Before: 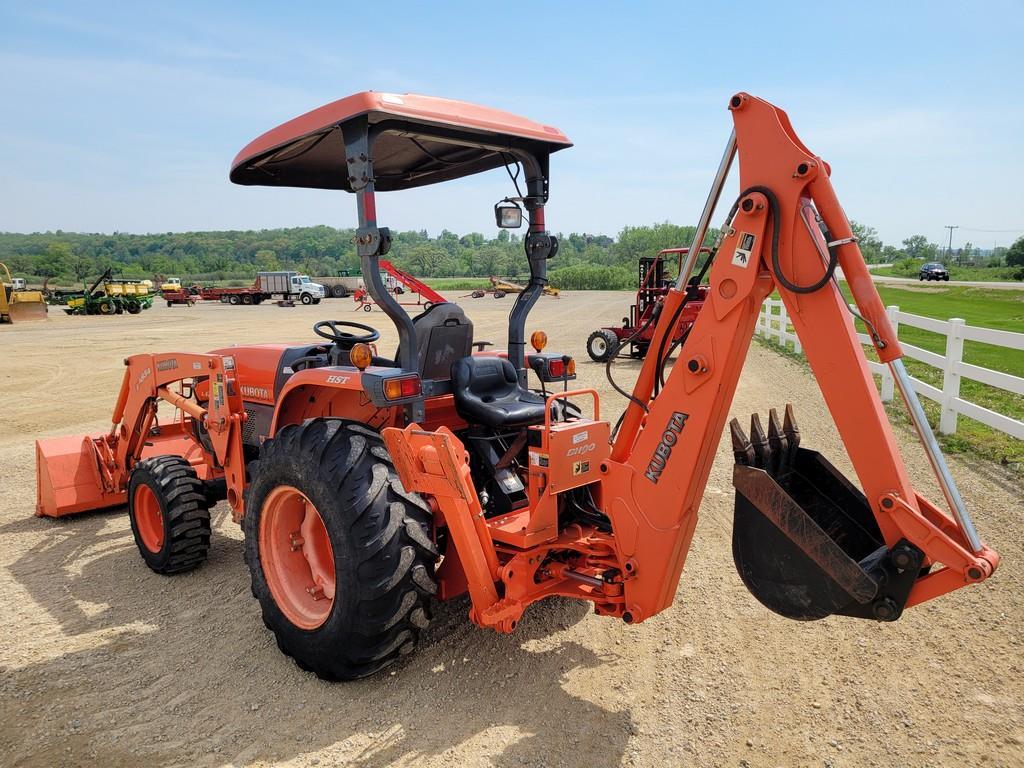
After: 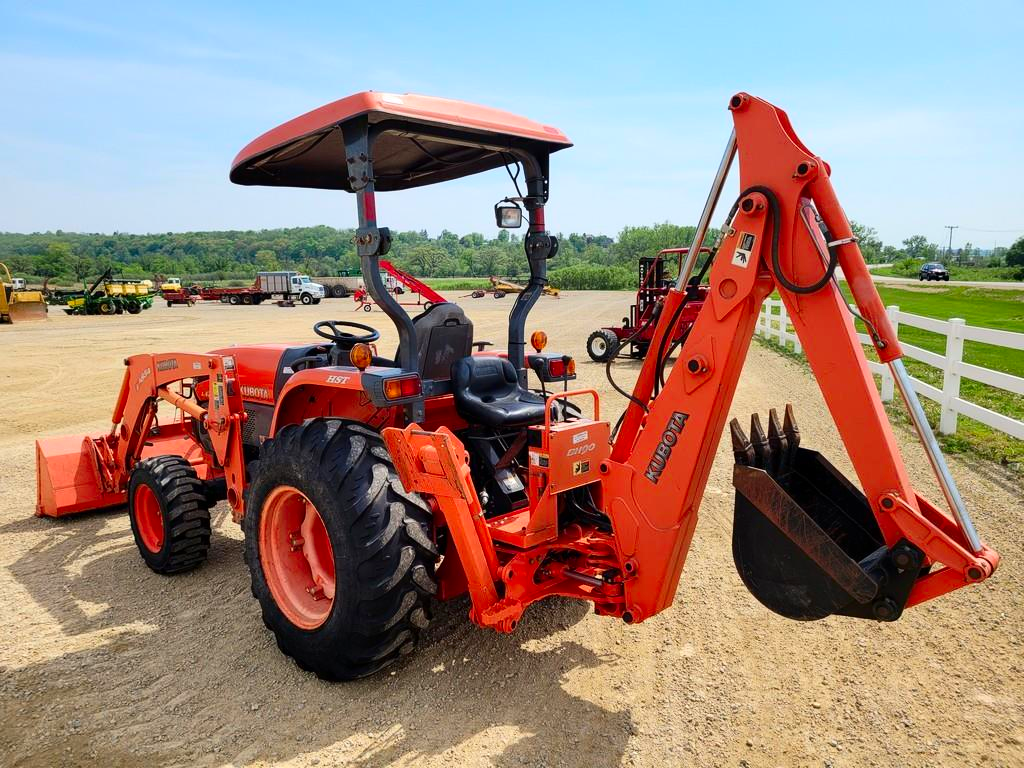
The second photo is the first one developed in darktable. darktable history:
contrast brightness saturation: contrast 0.179, saturation 0.296
